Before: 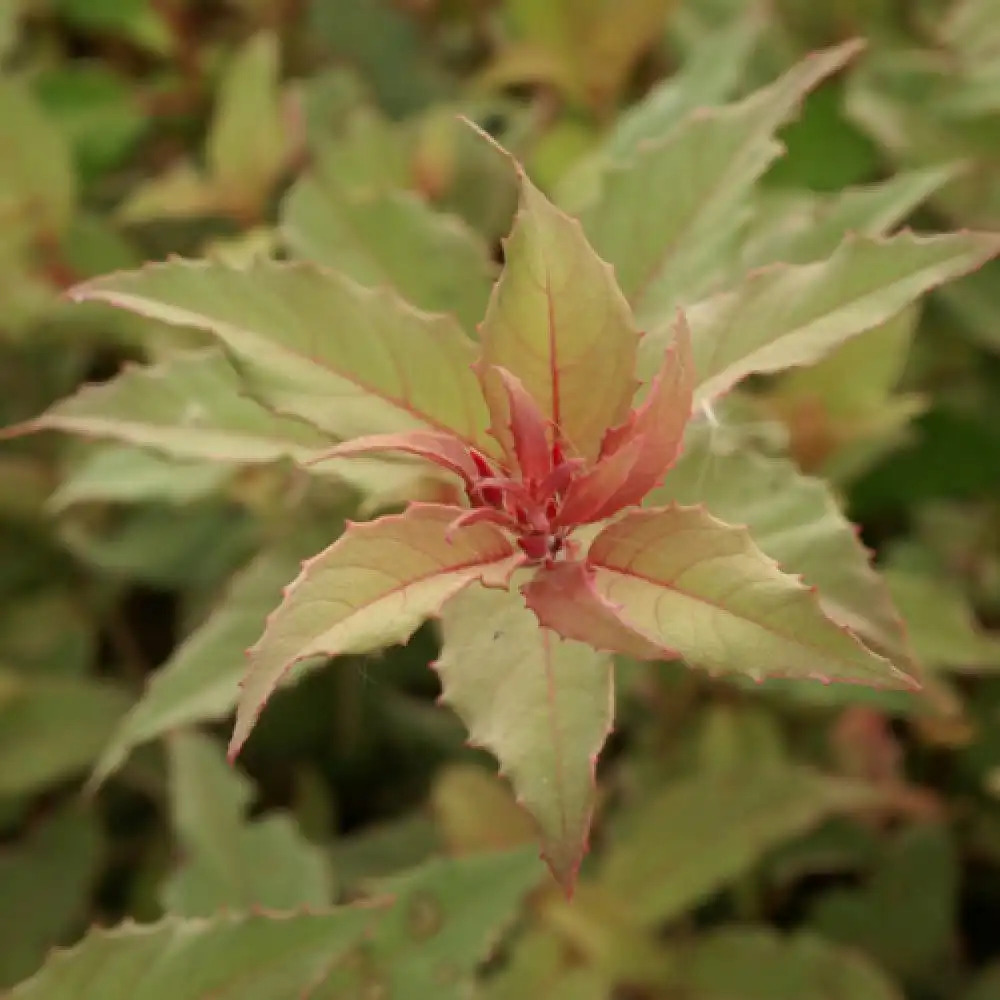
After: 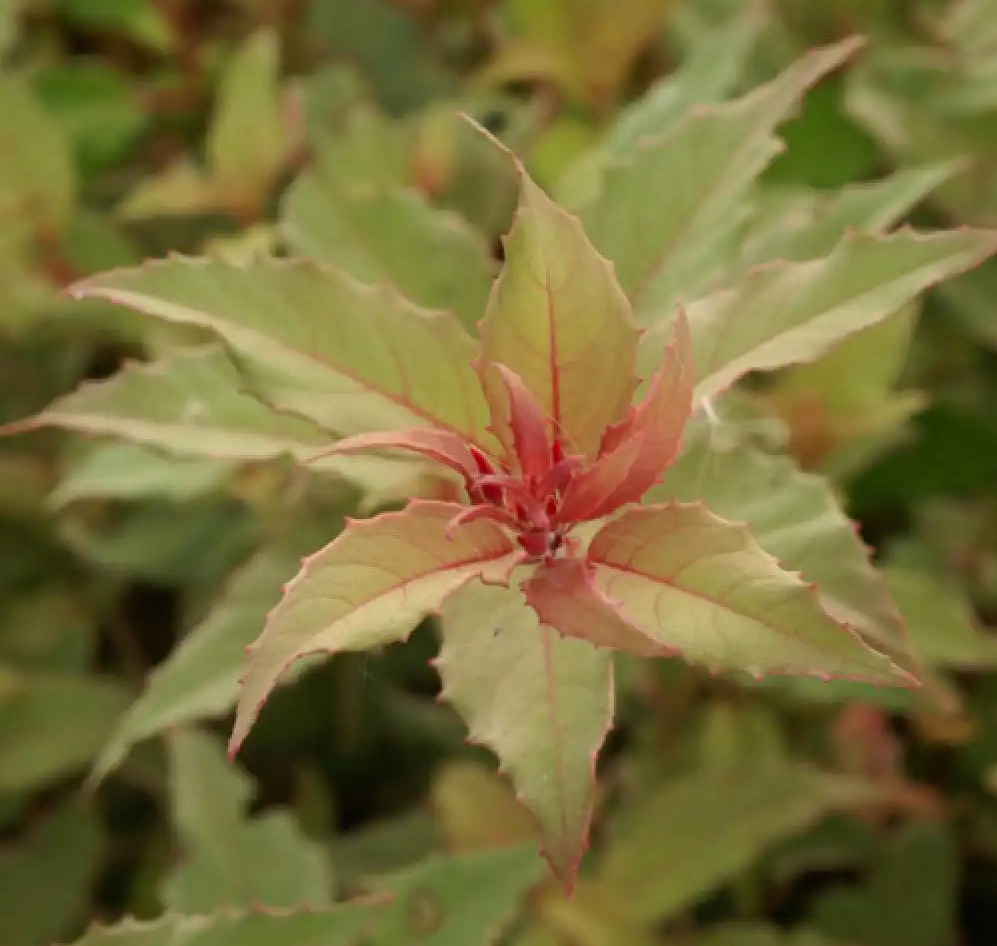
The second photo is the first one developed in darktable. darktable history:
crop: top 0.314%, right 0.261%, bottom 4.997%
contrast brightness saturation: contrast -0.013, brightness -0.007, saturation 0.037
